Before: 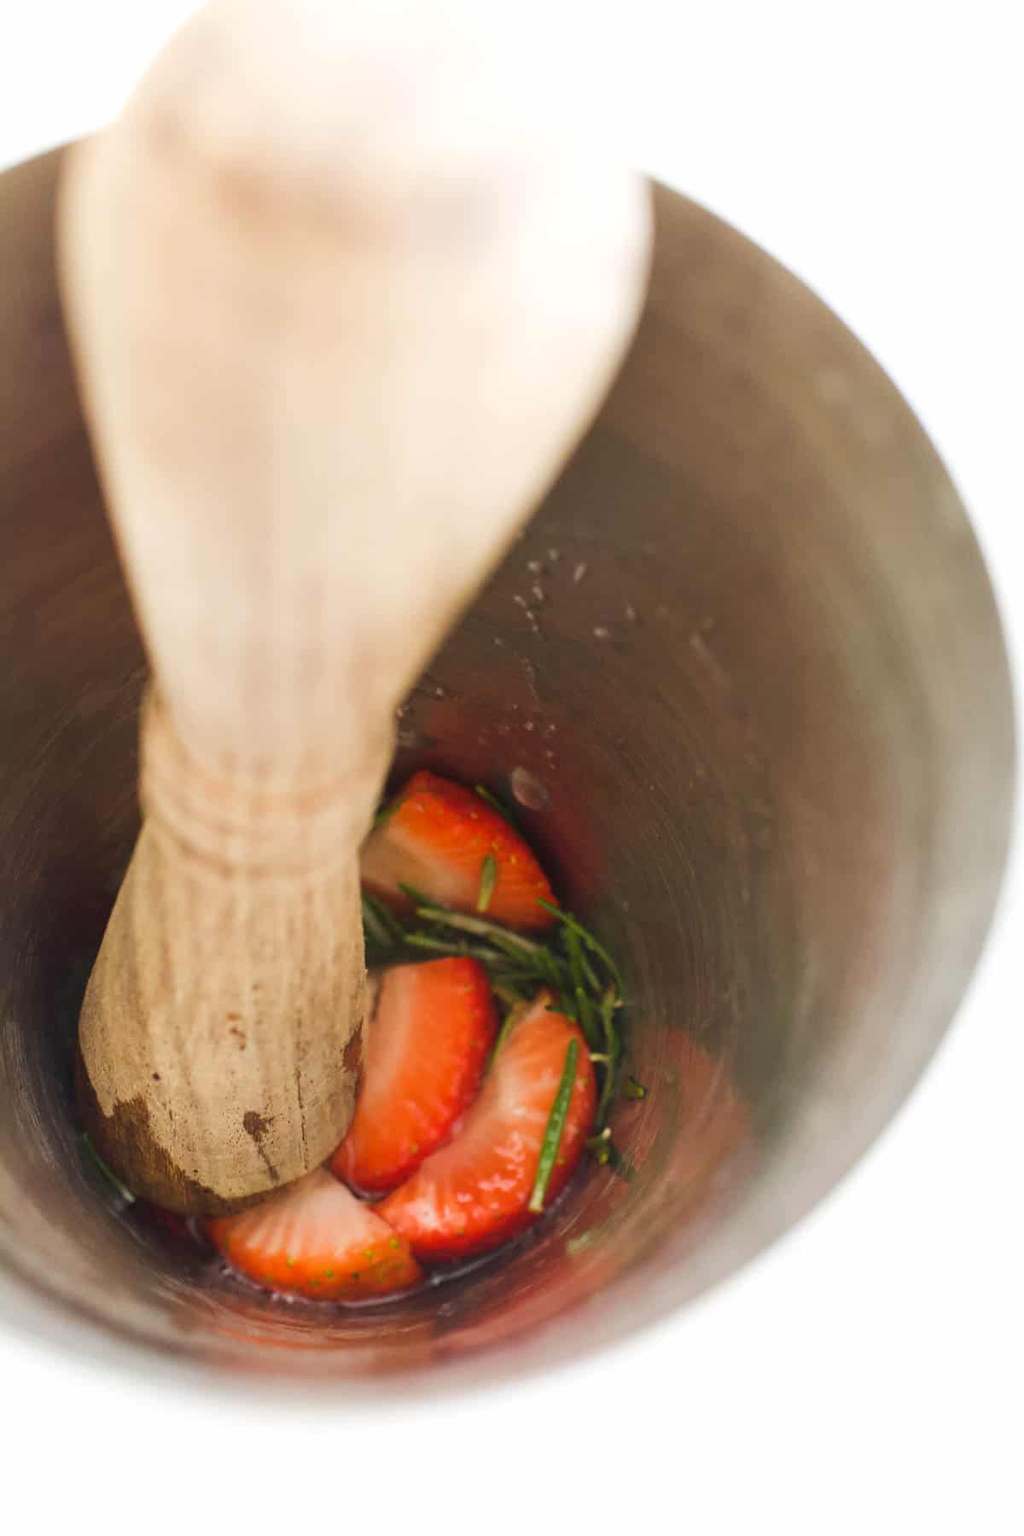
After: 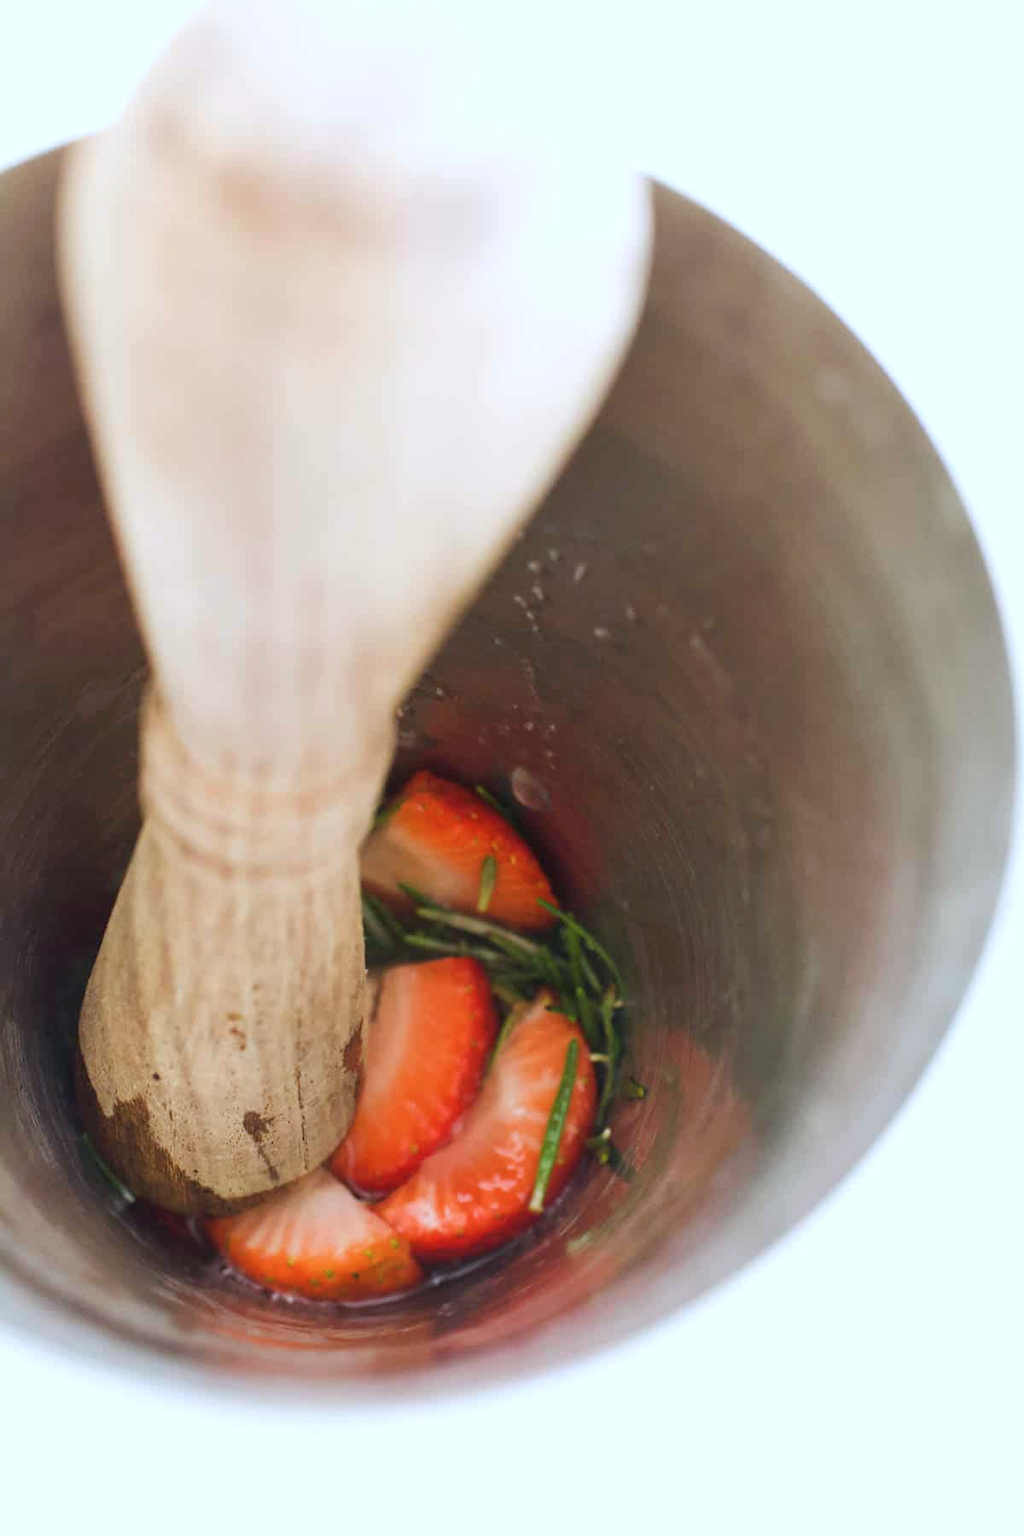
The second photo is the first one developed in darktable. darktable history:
color calibration: x 0.37, y 0.382, temperature 4315.75 K
exposure: compensate exposure bias true, compensate highlight preservation false
